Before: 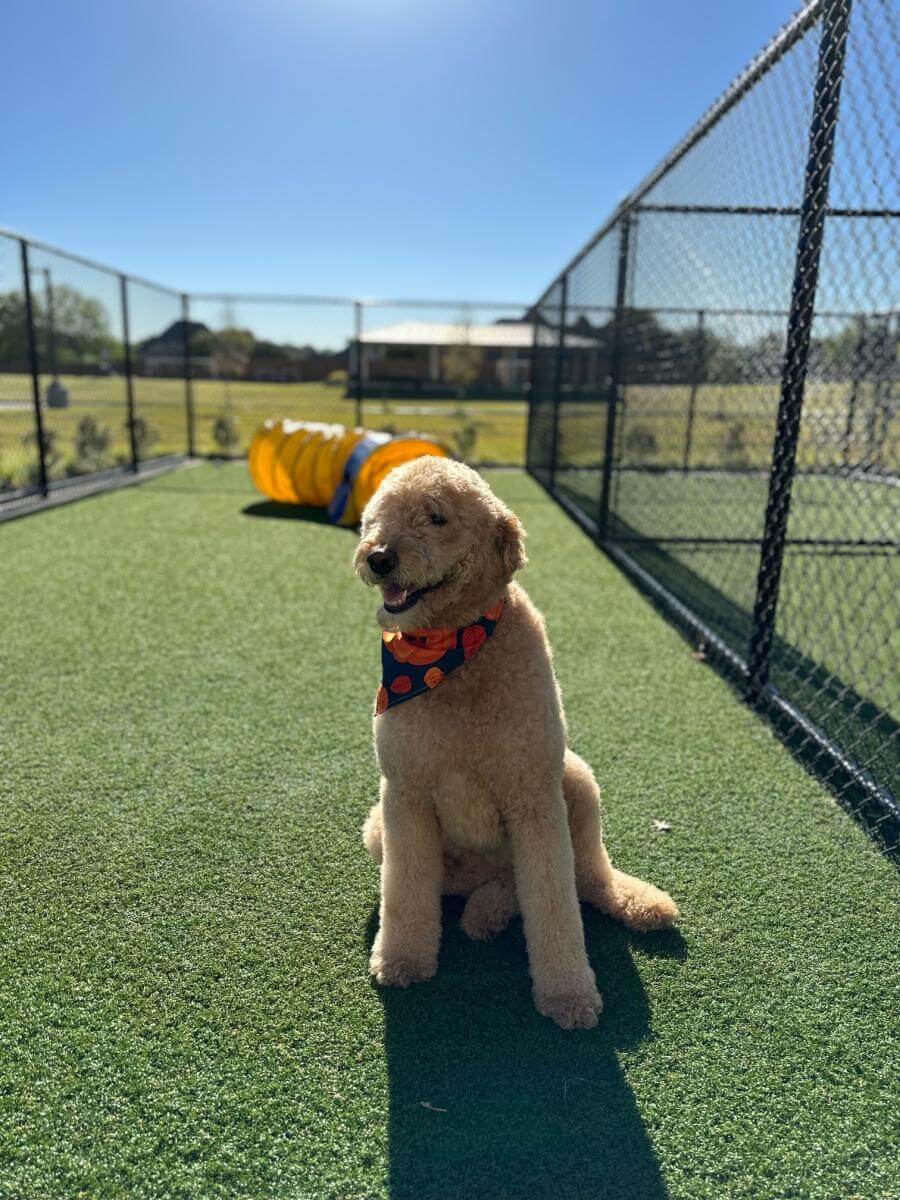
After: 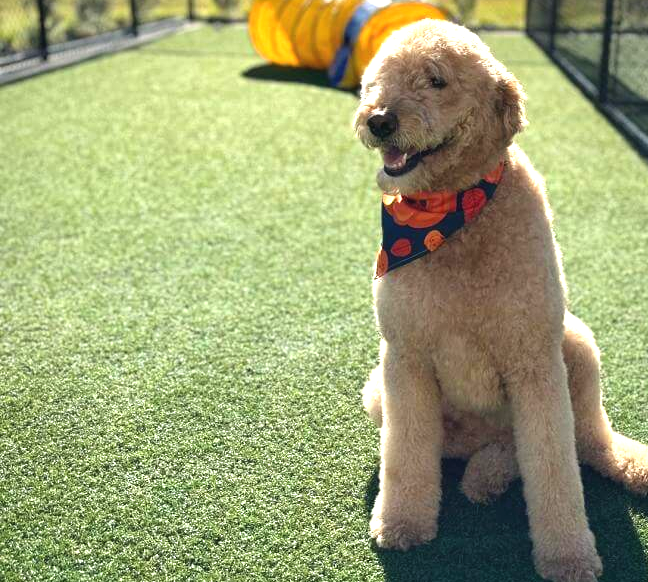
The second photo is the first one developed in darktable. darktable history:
crop: top 36.498%, right 27.964%, bottom 14.995%
vignetting: fall-off start 80.87%, fall-off radius 61.59%, brightness -0.384, saturation 0.007, center (0, 0.007), automatic ratio true, width/height ratio 1.418
exposure: black level correction -0.002, exposure 1.115 EV, compensate highlight preservation false
